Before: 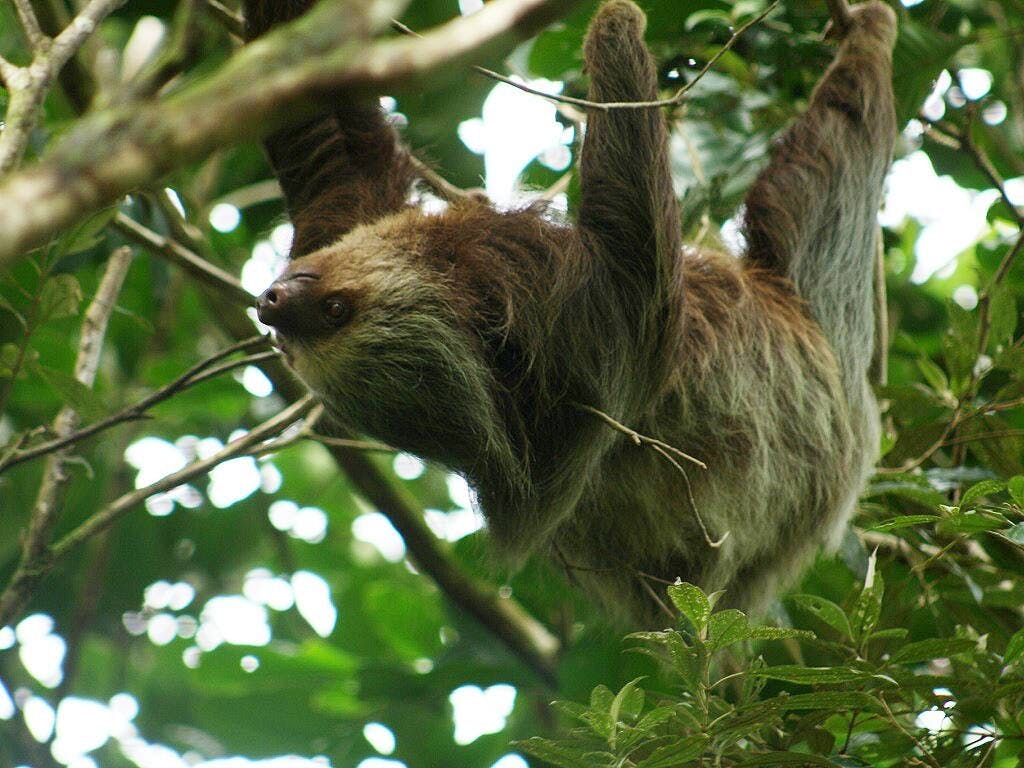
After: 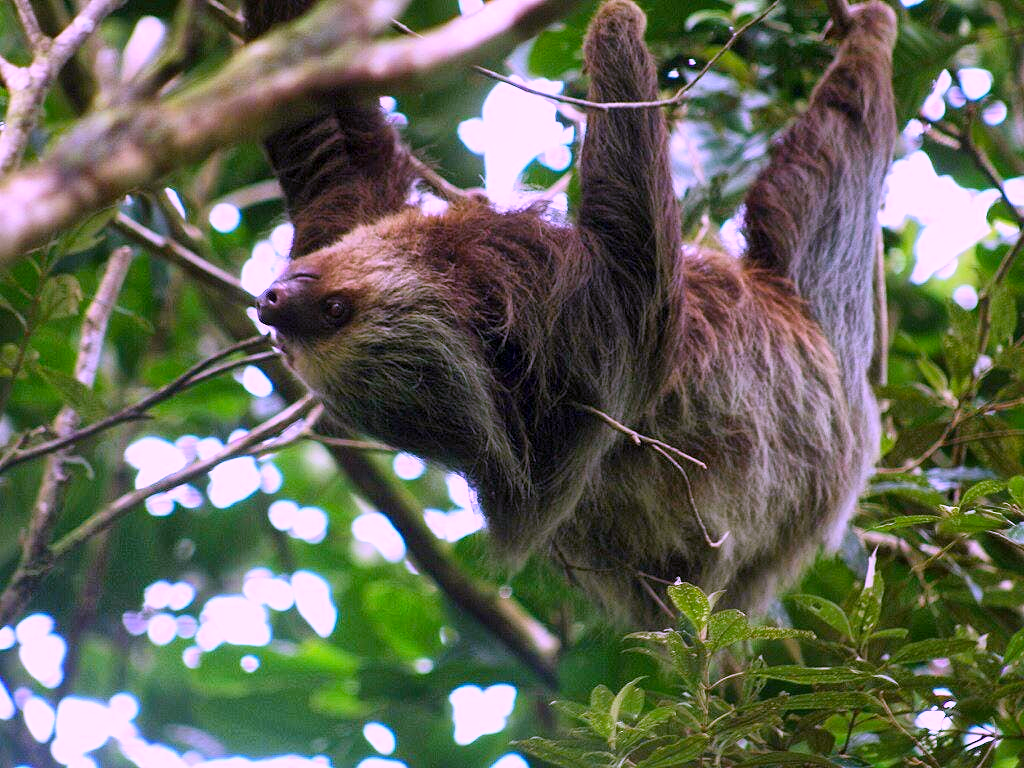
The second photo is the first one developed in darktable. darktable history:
color calibration: output R [1.107, -0.012, -0.003, 0], output B [0, 0, 1.308, 0], illuminant custom, x 0.389, y 0.387, temperature 3838.64 K
global tonemap: drago (1, 100), detail 1
color balance rgb: linear chroma grading › global chroma 16.62%, perceptual saturation grading › highlights -8.63%, perceptual saturation grading › mid-tones 18.66%, perceptual saturation grading › shadows 28.49%, perceptual brilliance grading › highlights 14.22%, perceptual brilliance grading › shadows -18.96%, global vibrance 27.71%
